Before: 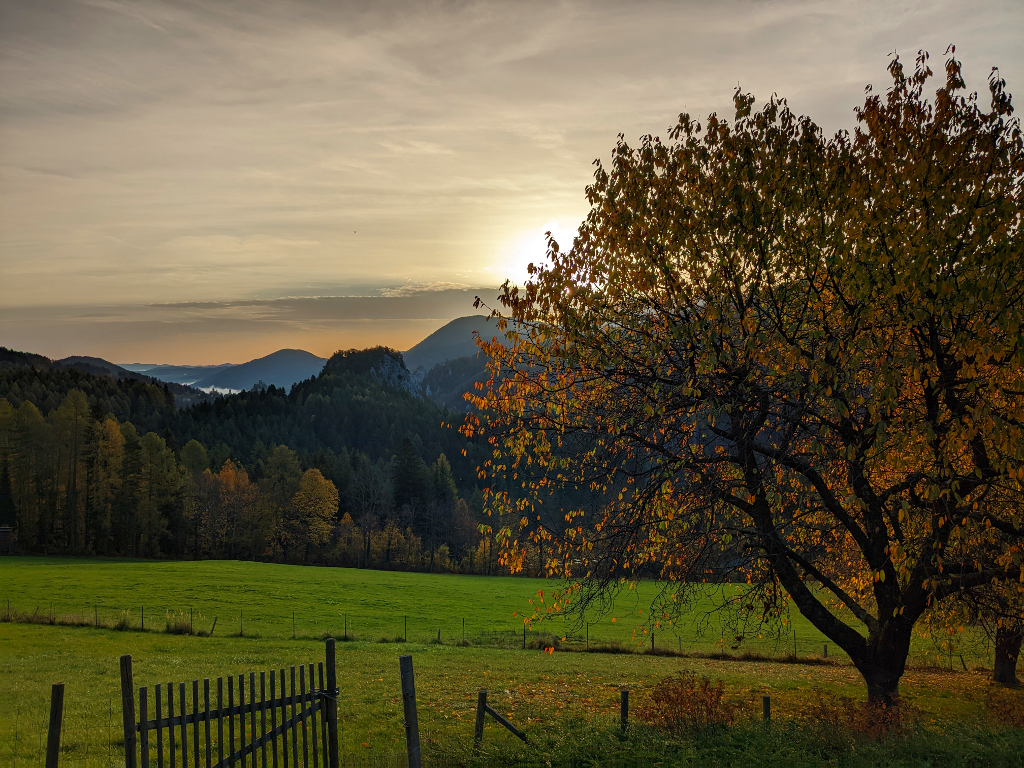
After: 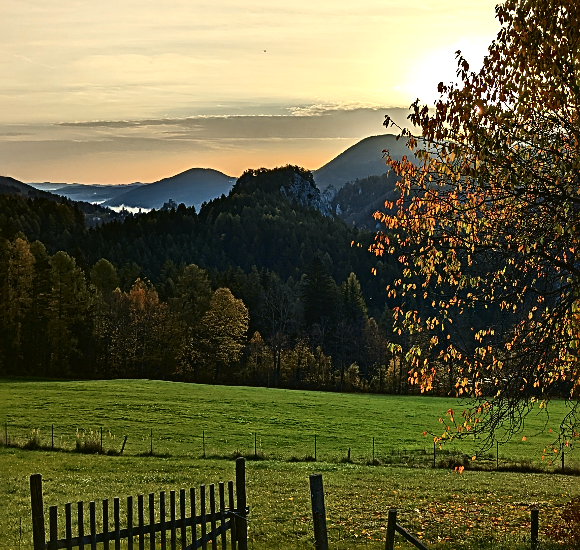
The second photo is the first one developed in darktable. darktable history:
color balance rgb: perceptual saturation grading › global saturation -0.101%, perceptual brilliance grading › highlights 15.649%, perceptual brilliance grading › mid-tones 6.62%, perceptual brilliance grading › shadows -15.389%
crop: left 8.849%, top 23.693%, right 34.419%, bottom 4.589%
tone curve: curves: ch0 [(0, 0.023) (0.087, 0.065) (0.184, 0.168) (0.45, 0.54) (0.57, 0.683) (0.722, 0.825) (0.877, 0.948) (1, 1)]; ch1 [(0, 0) (0.388, 0.369) (0.447, 0.447) (0.505, 0.5) (0.534, 0.528) (0.573, 0.583) (0.663, 0.68) (1, 1)]; ch2 [(0, 0) (0.314, 0.223) (0.427, 0.405) (0.492, 0.505) (0.531, 0.55) (0.589, 0.599) (1, 1)], color space Lab, independent channels, preserve colors none
sharpen: radius 2.562, amount 0.648
